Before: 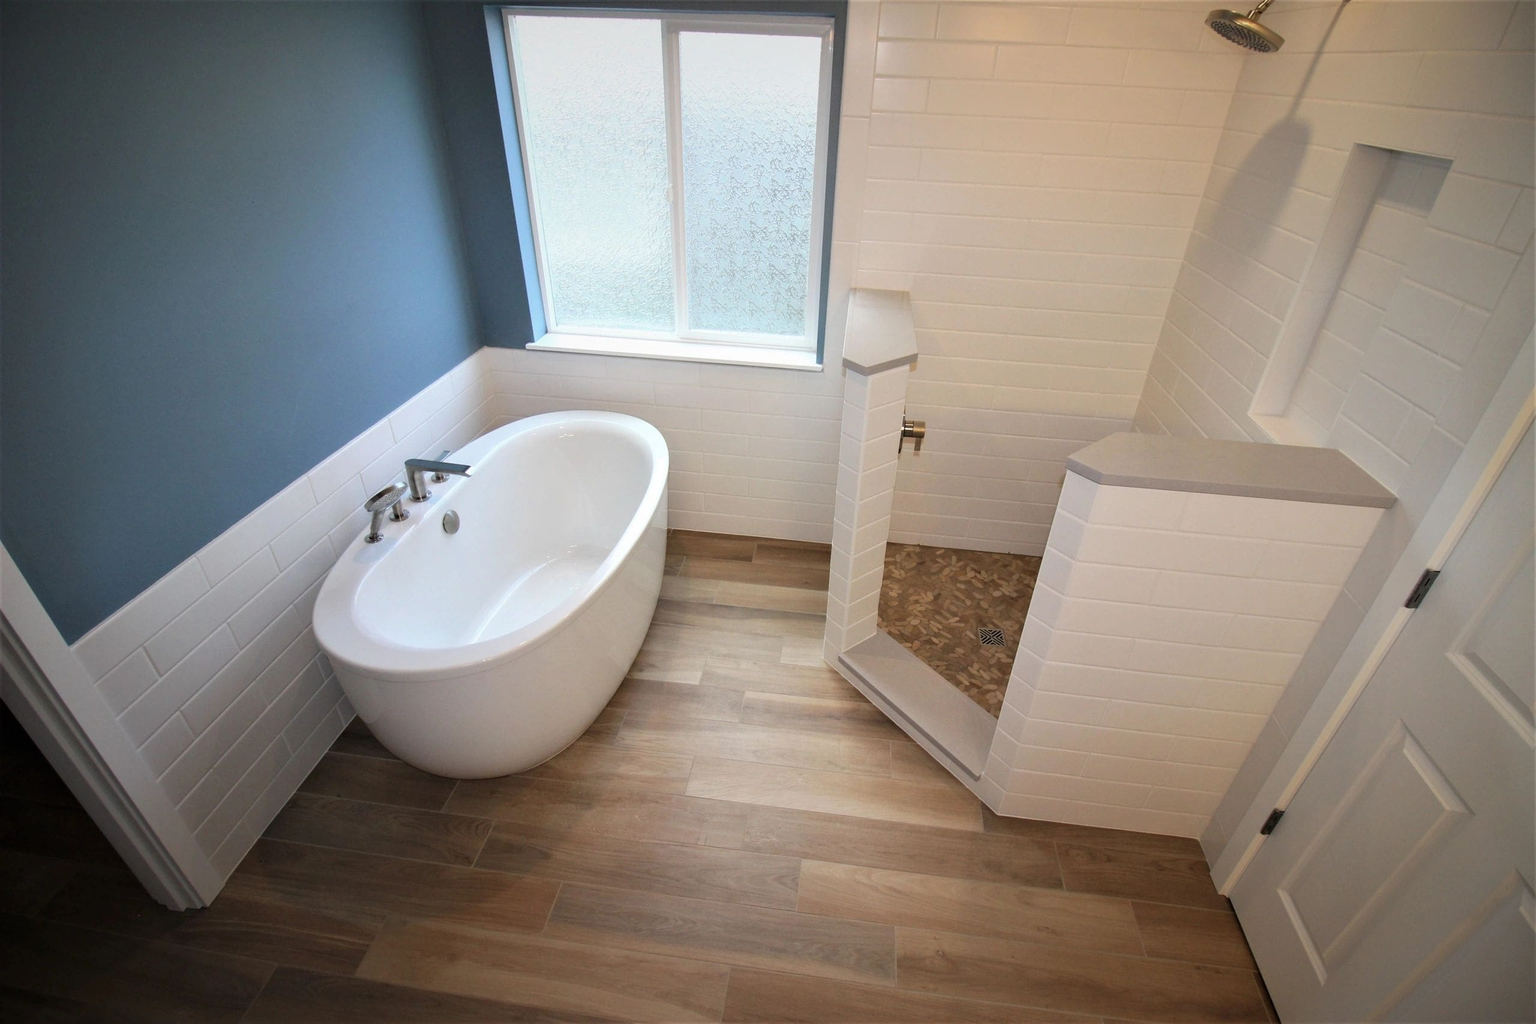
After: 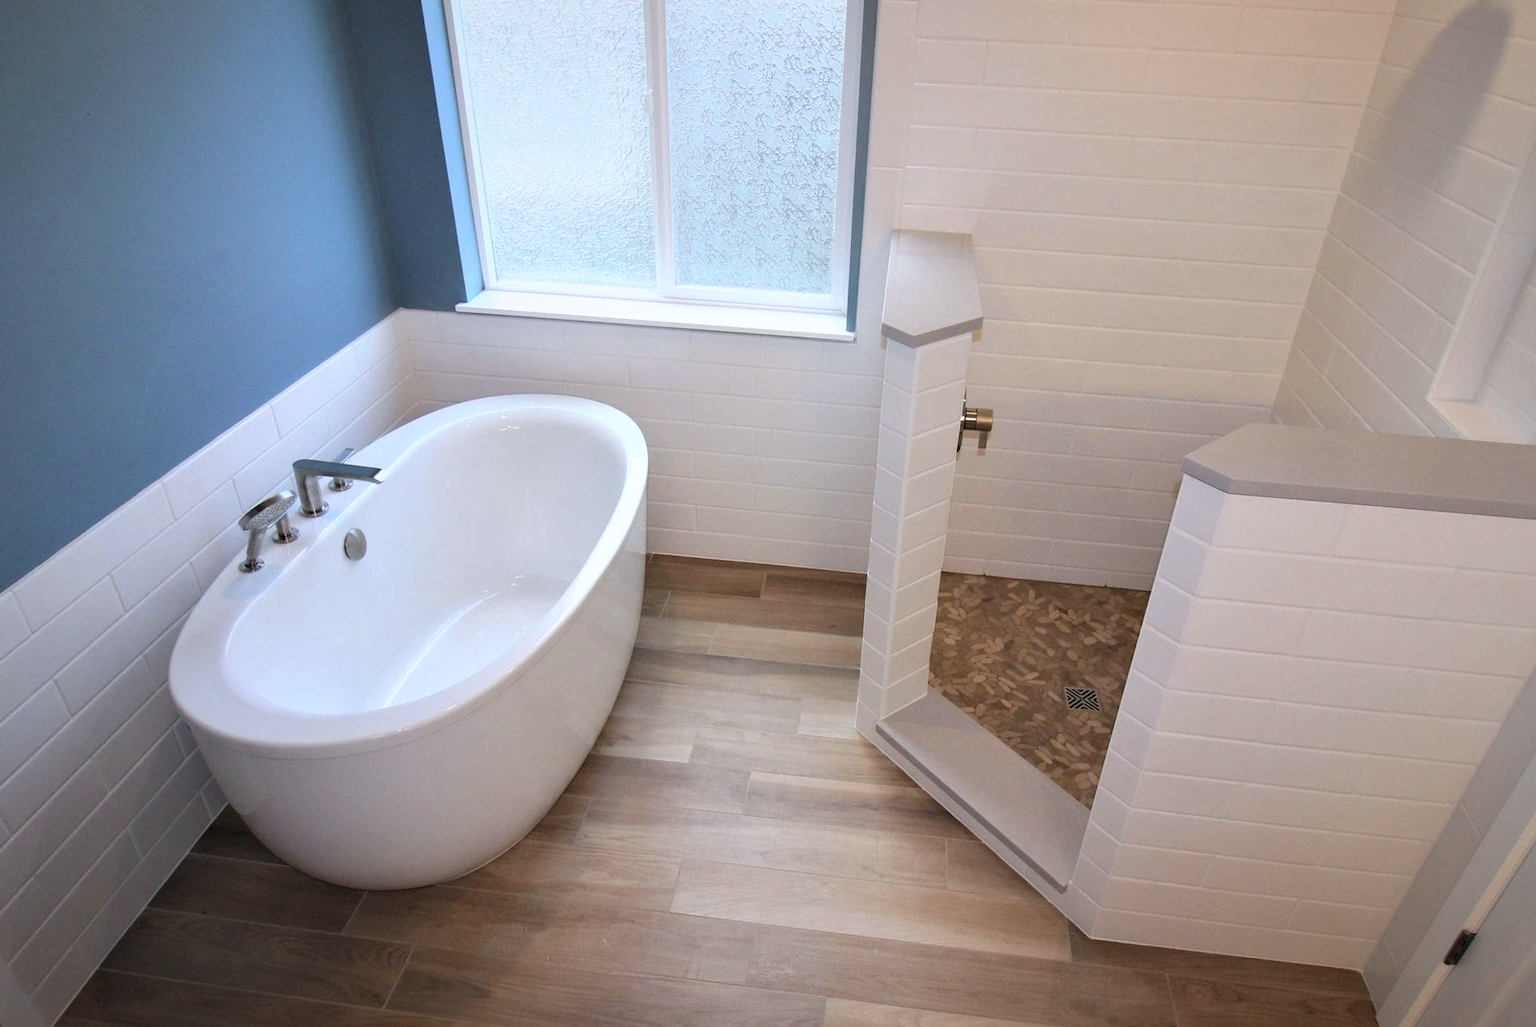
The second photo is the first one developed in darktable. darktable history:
crop and rotate: left 12.226%, top 11.487%, right 13.41%, bottom 13.911%
color calibration: illuminant as shot in camera, x 0.358, y 0.373, temperature 4628.91 K, saturation algorithm version 1 (2020)
